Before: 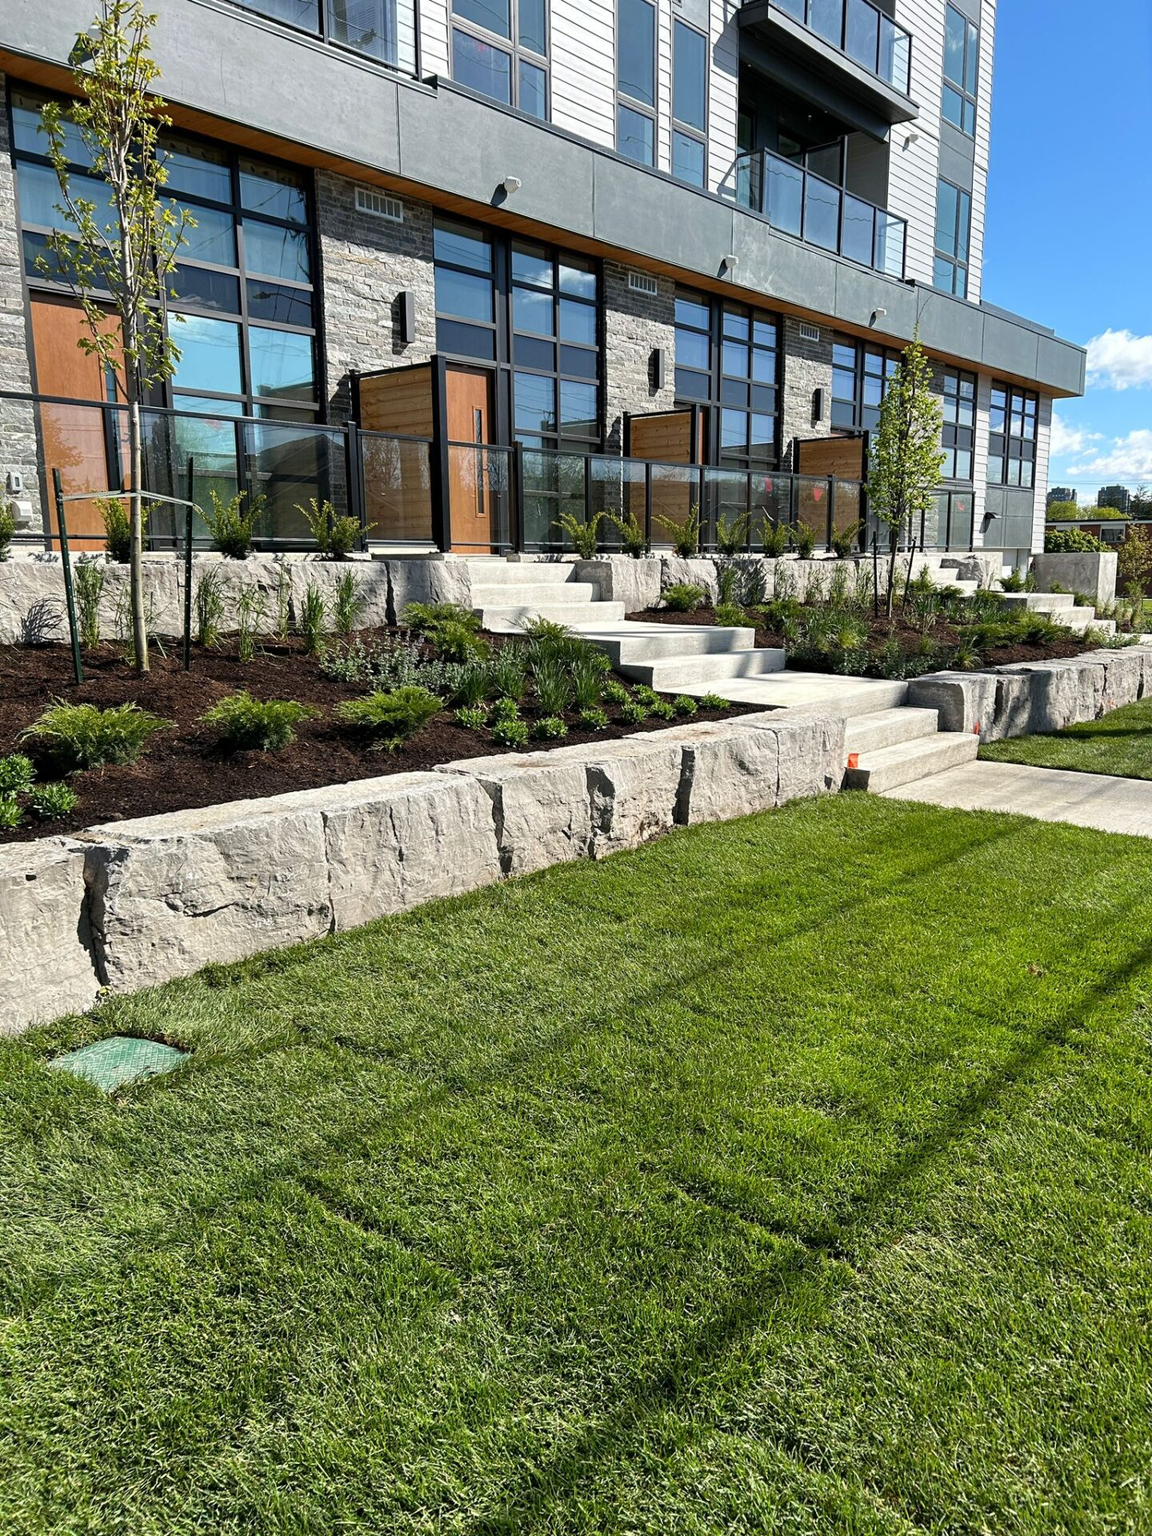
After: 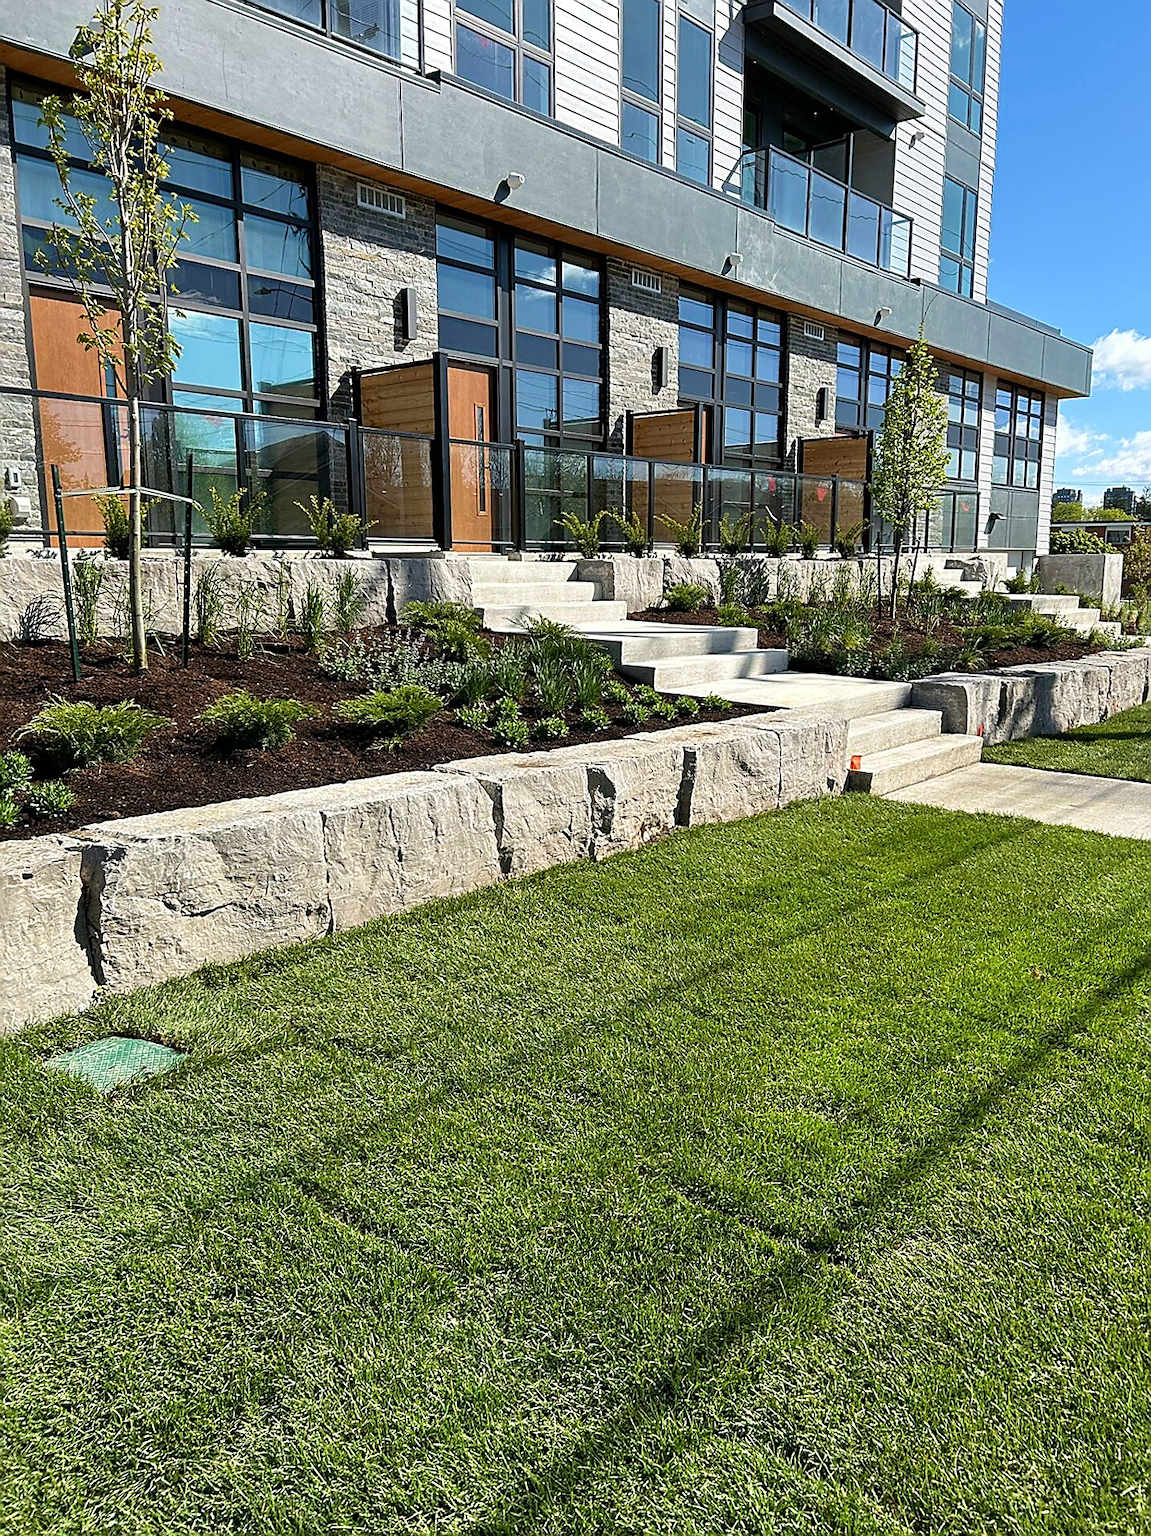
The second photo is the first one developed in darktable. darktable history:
velvia: on, module defaults
sharpen: radius 1.428, amount 1.262, threshold 0.725
crop and rotate: angle -0.282°
